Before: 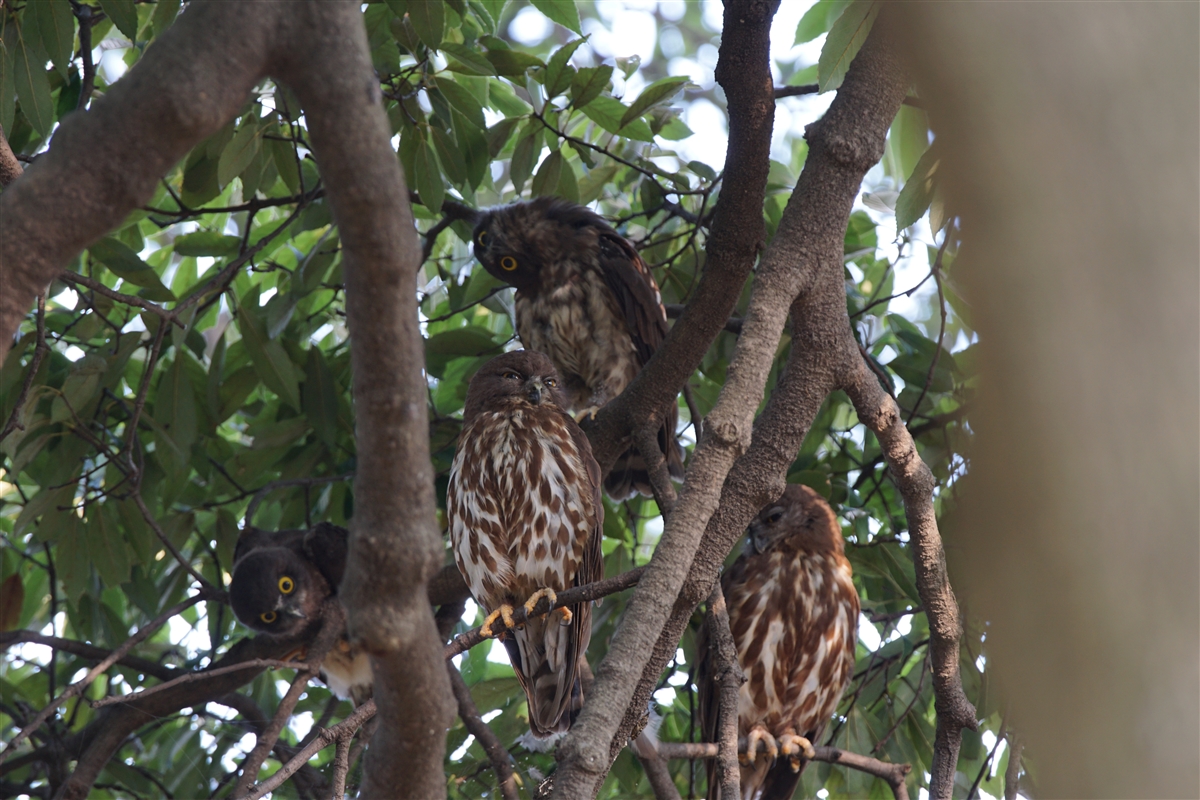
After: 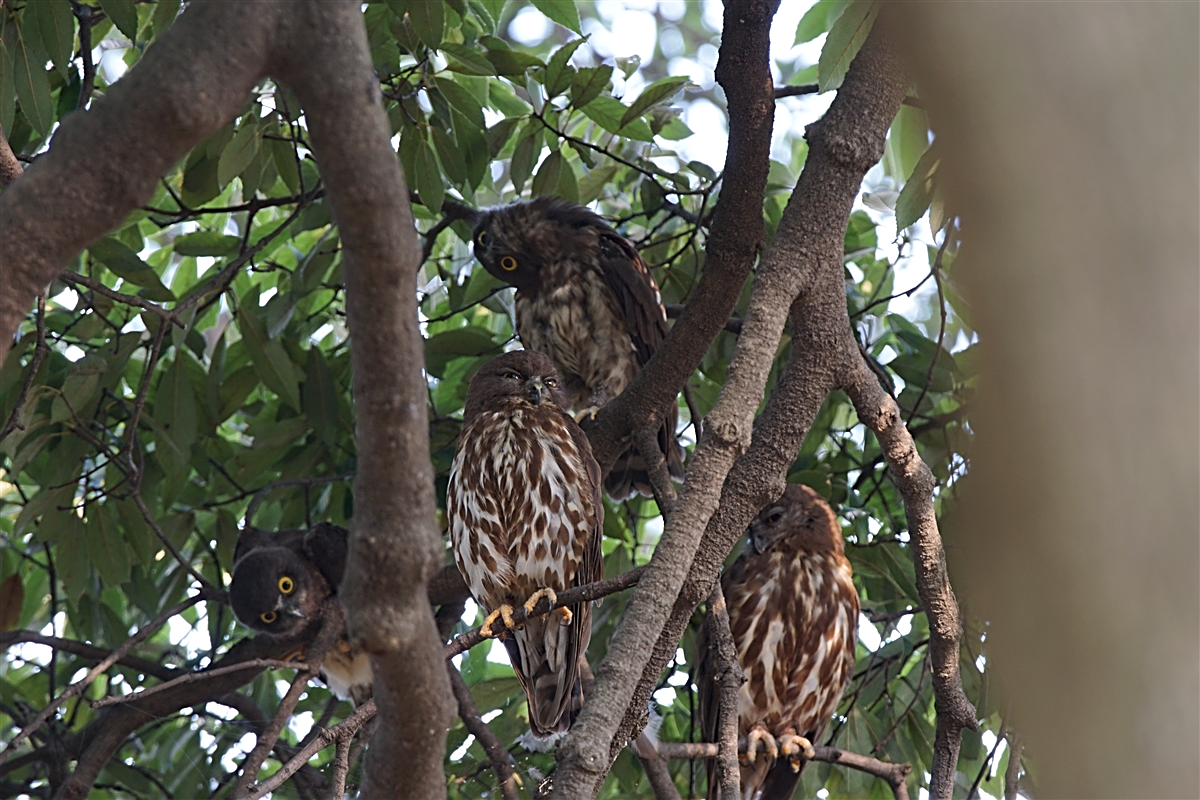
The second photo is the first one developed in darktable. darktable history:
sharpen: radius 2.531, amount 0.628
